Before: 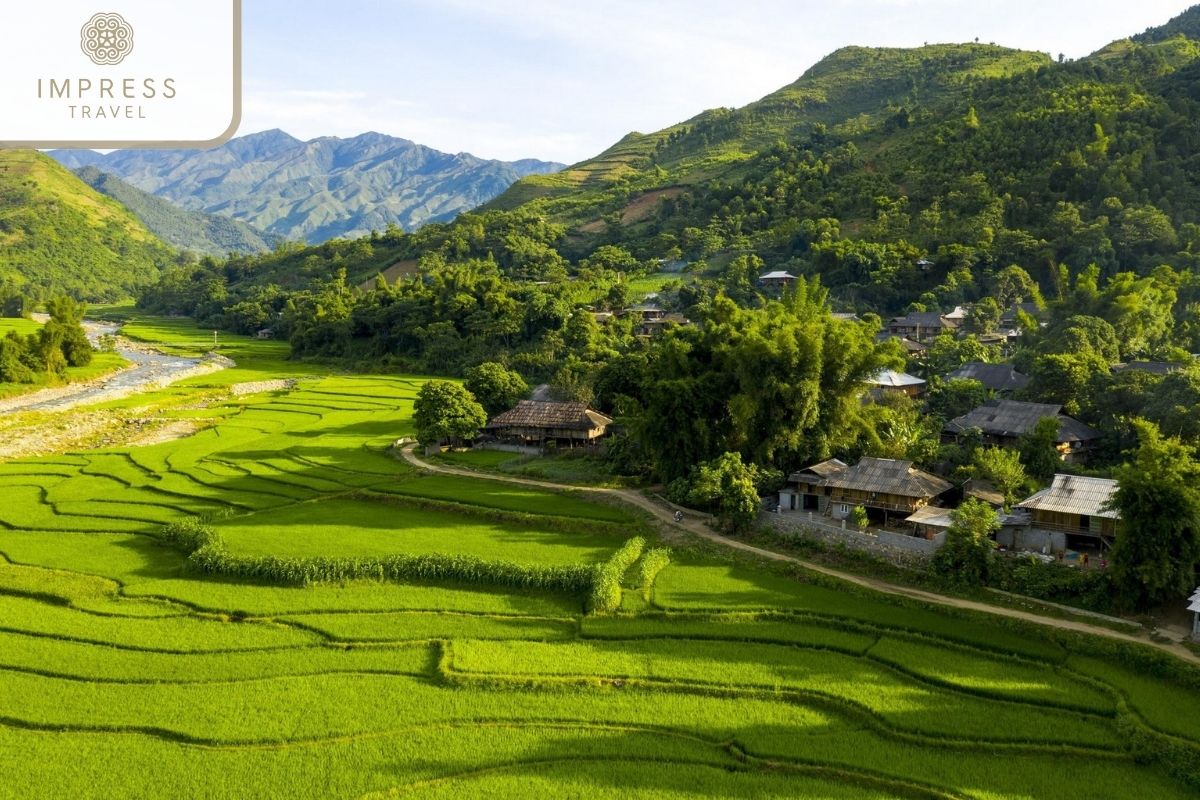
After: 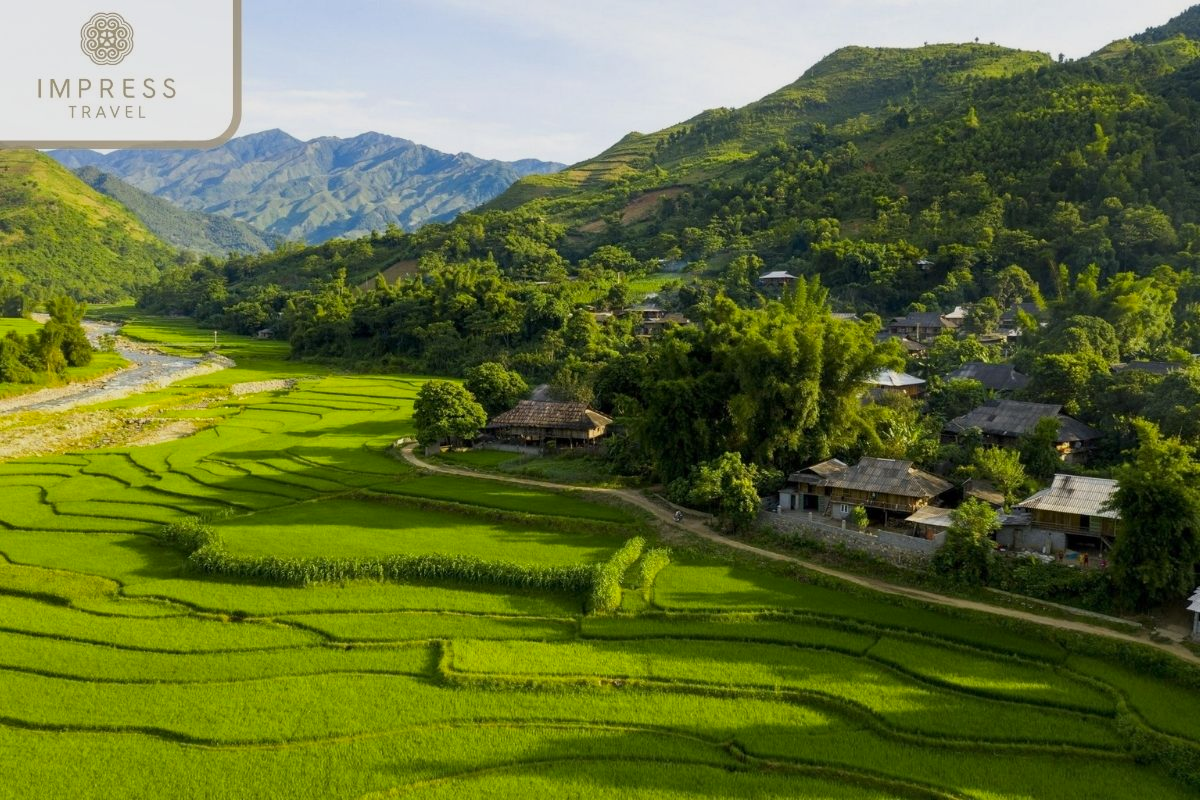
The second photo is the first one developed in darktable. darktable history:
shadows and highlights: radius 121.11, shadows 21.81, white point adjustment -9.62, highlights -13.64, soften with gaussian
